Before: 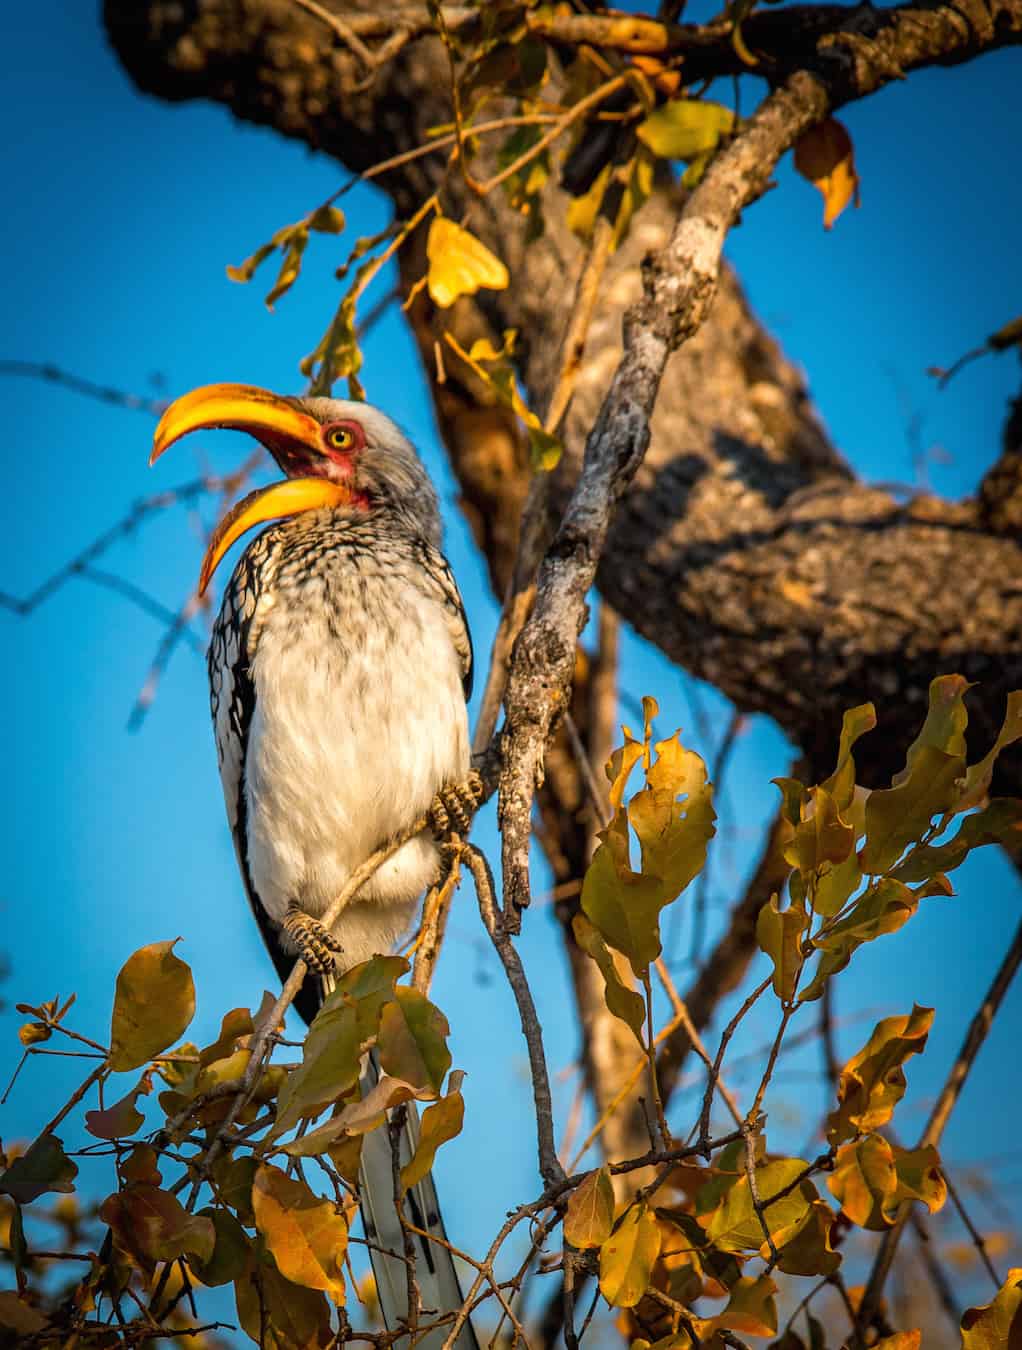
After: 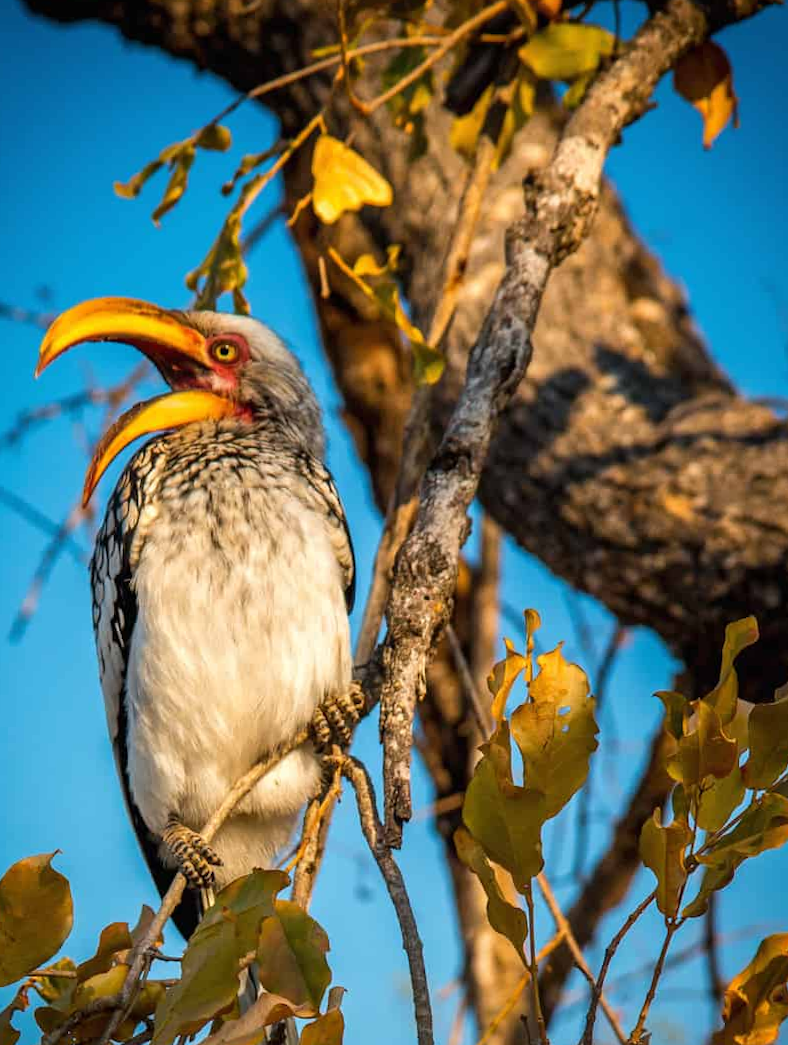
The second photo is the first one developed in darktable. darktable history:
rotate and perspective: rotation 0.226°, lens shift (vertical) -0.042, crop left 0.023, crop right 0.982, crop top 0.006, crop bottom 0.994
crop and rotate: left 10.77%, top 5.1%, right 10.41%, bottom 16.76%
